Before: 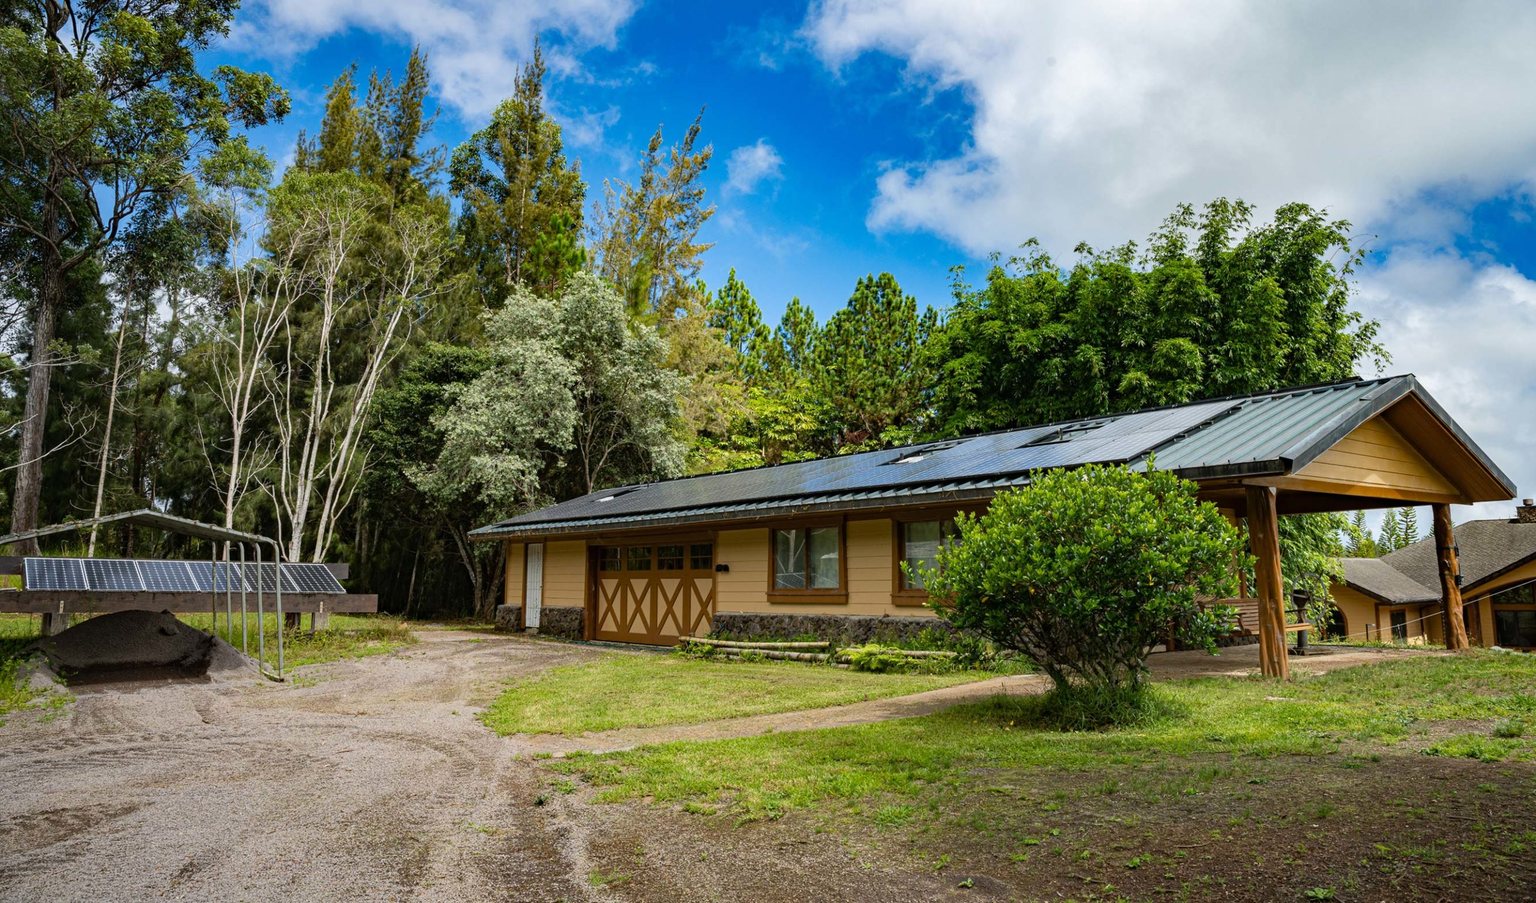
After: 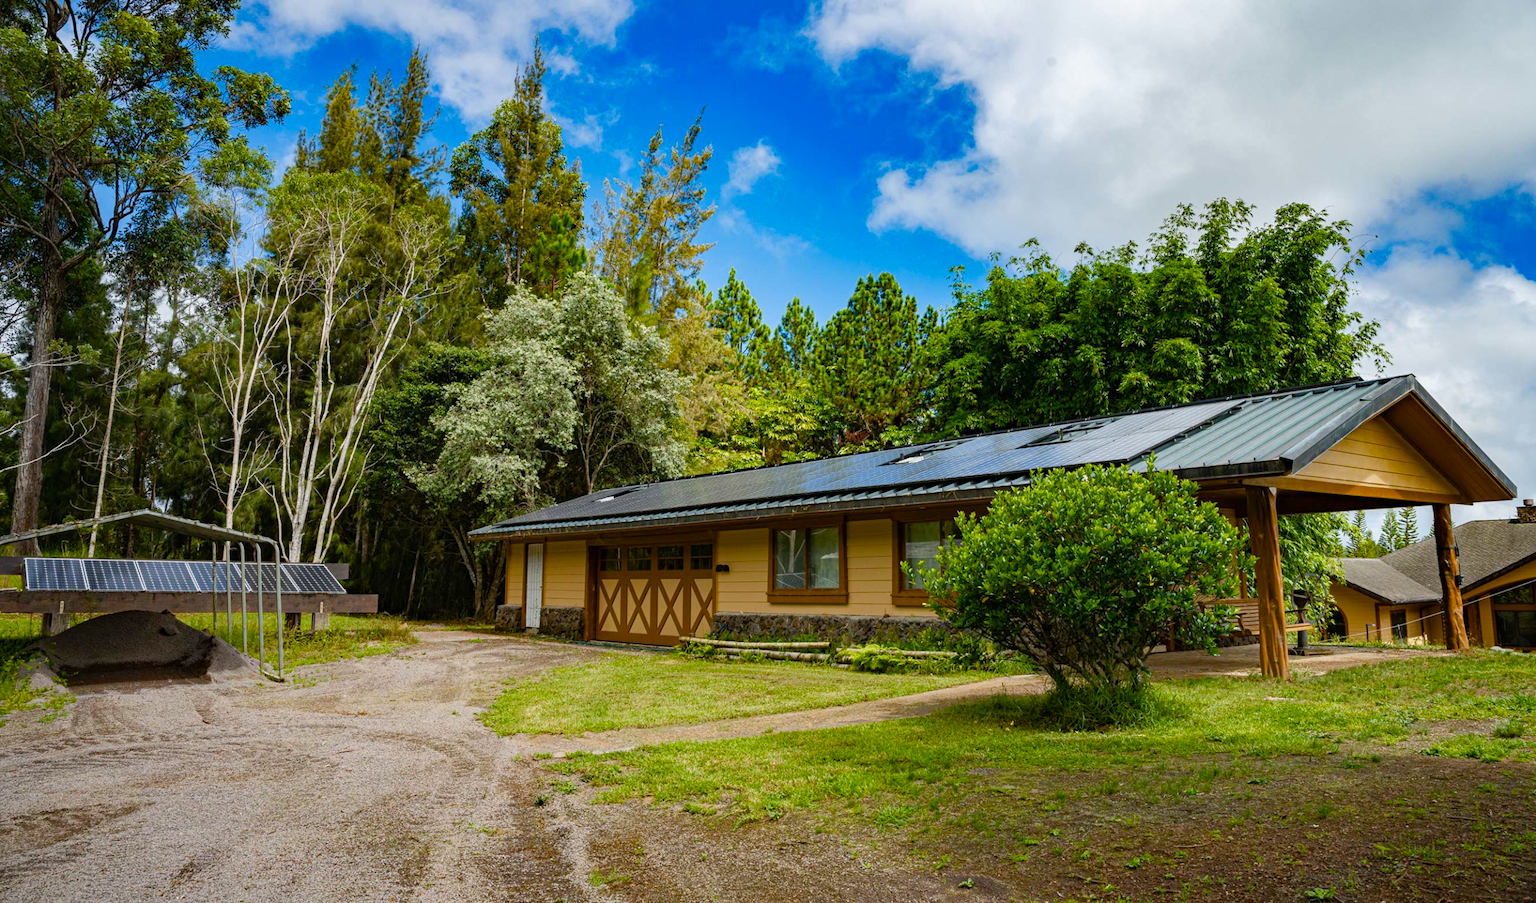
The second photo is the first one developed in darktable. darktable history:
color balance rgb: shadows lift › luminance 0.759%, shadows lift › chroma 0.207%, shadows lift › hue 17.76°, linear chroma grading › shadows -3.195%, linear chroma grading › highlights -4.986%, perceptual saturation grading › global saturation 23.209%, perceptual saturation grading › highlights -24.1%, perceptual saturation grading › mid-tones 24.687%, perceptual saturation grading › shadows 40.522%
